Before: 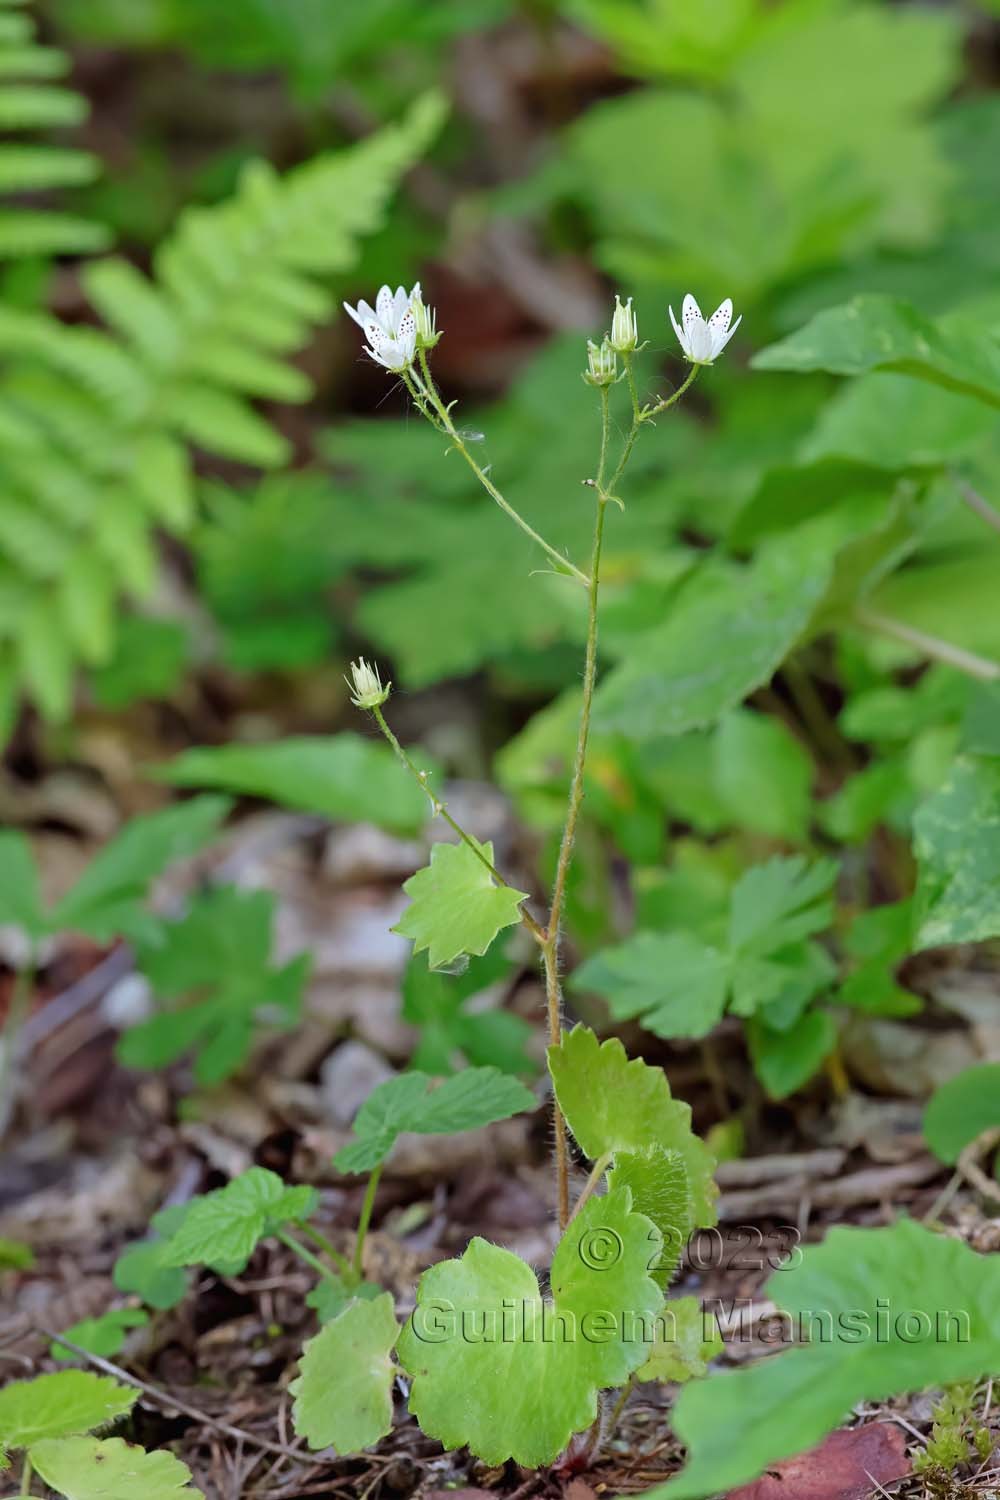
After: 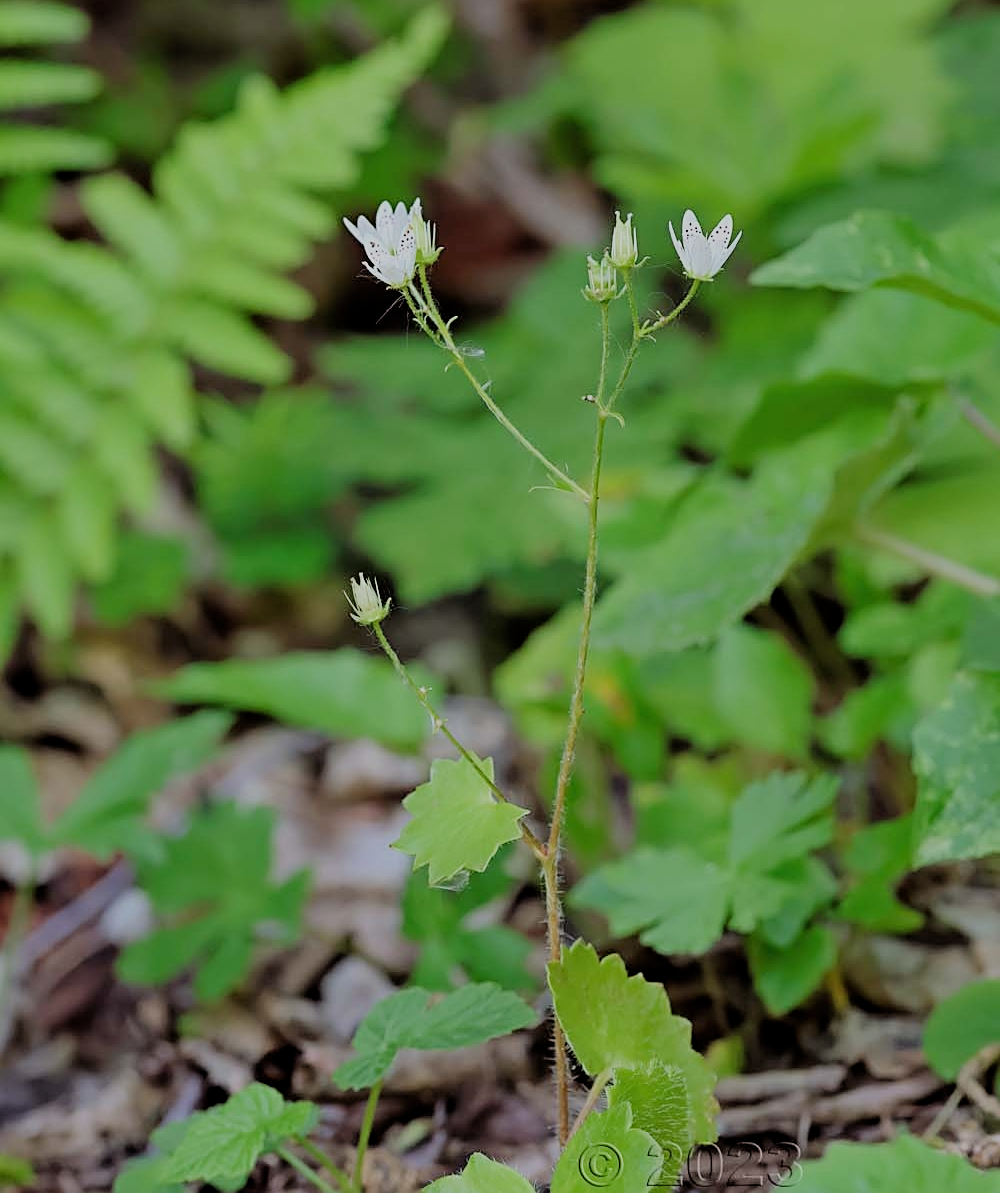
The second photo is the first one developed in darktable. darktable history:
sharpen: on, module defaults
filmic rgb: middle gray luminance 29.86%, black relative exposure -8.92 EV, white relative exposure 6.98 EV, target black luminance 0%, hardness 2.92, latitude 2.05%, contrast 0.961, highlights saturation mix 6.05%, shadows ↔ highlights balance 11.7%
crop and rotate: top 5.651%, bottom 14.769%
